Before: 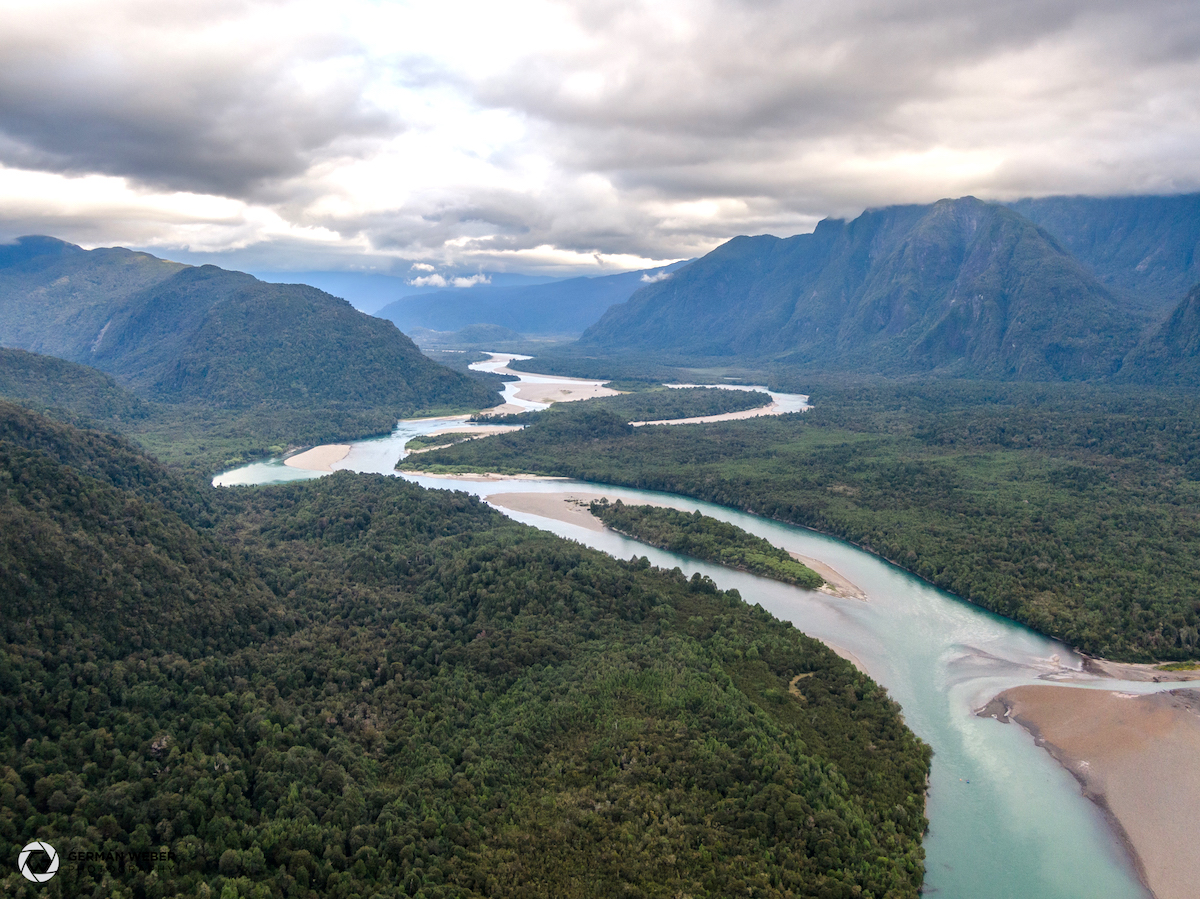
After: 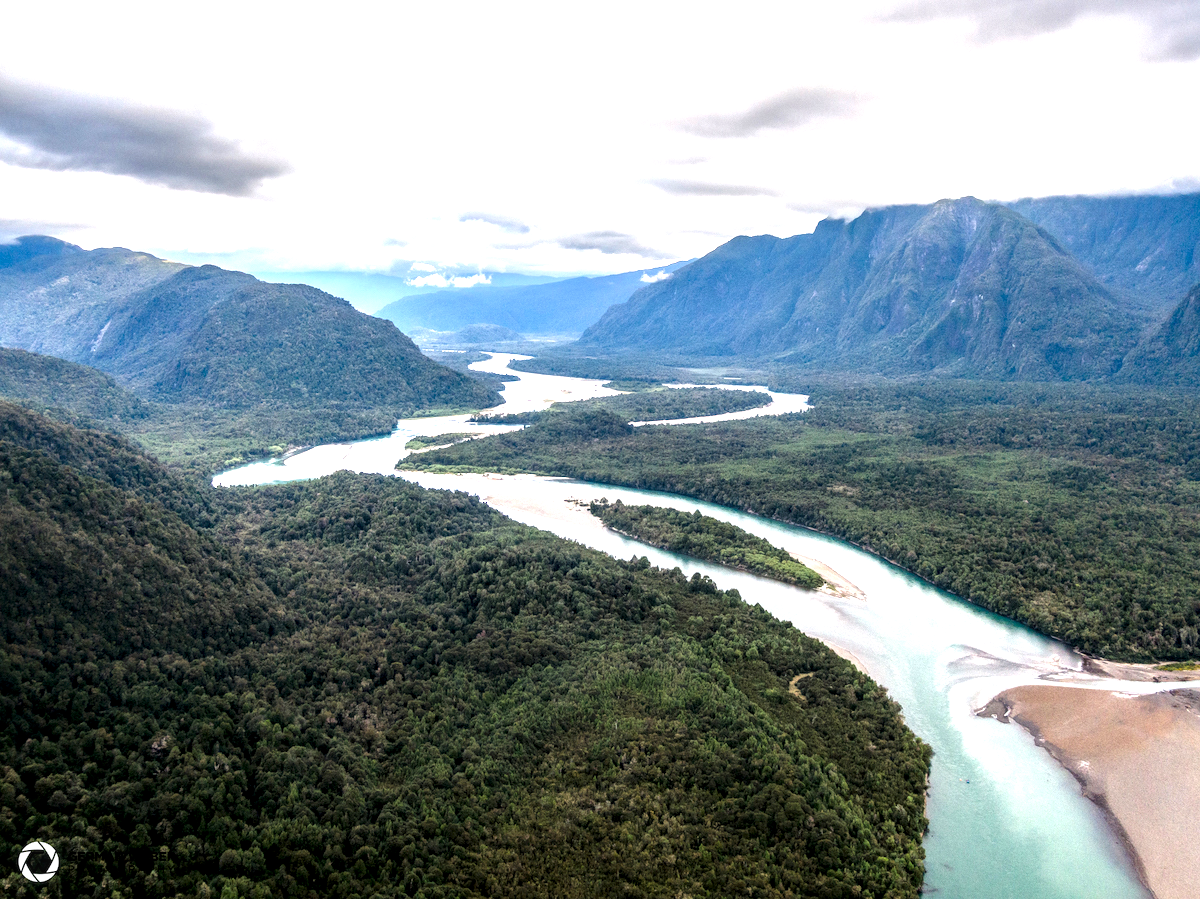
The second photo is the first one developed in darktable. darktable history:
tone equalizer: -8 EV -1.1 EV, -7 EV -1 EV, -6 EV -0.884 EV, -5 EV -0.607 EV, -3 EV 0.574 EV, -2 EV 0.856 EV, -1 EV 0.988 EV, +0 EV 1.07 EV
exposure: exposure 0.014 EV, compensate highlight preservation false
contrast brightness saturation: brightness -0.088
local contrast: highlights 42%, shadows 59%, detail 136%, midtone range 0.514
